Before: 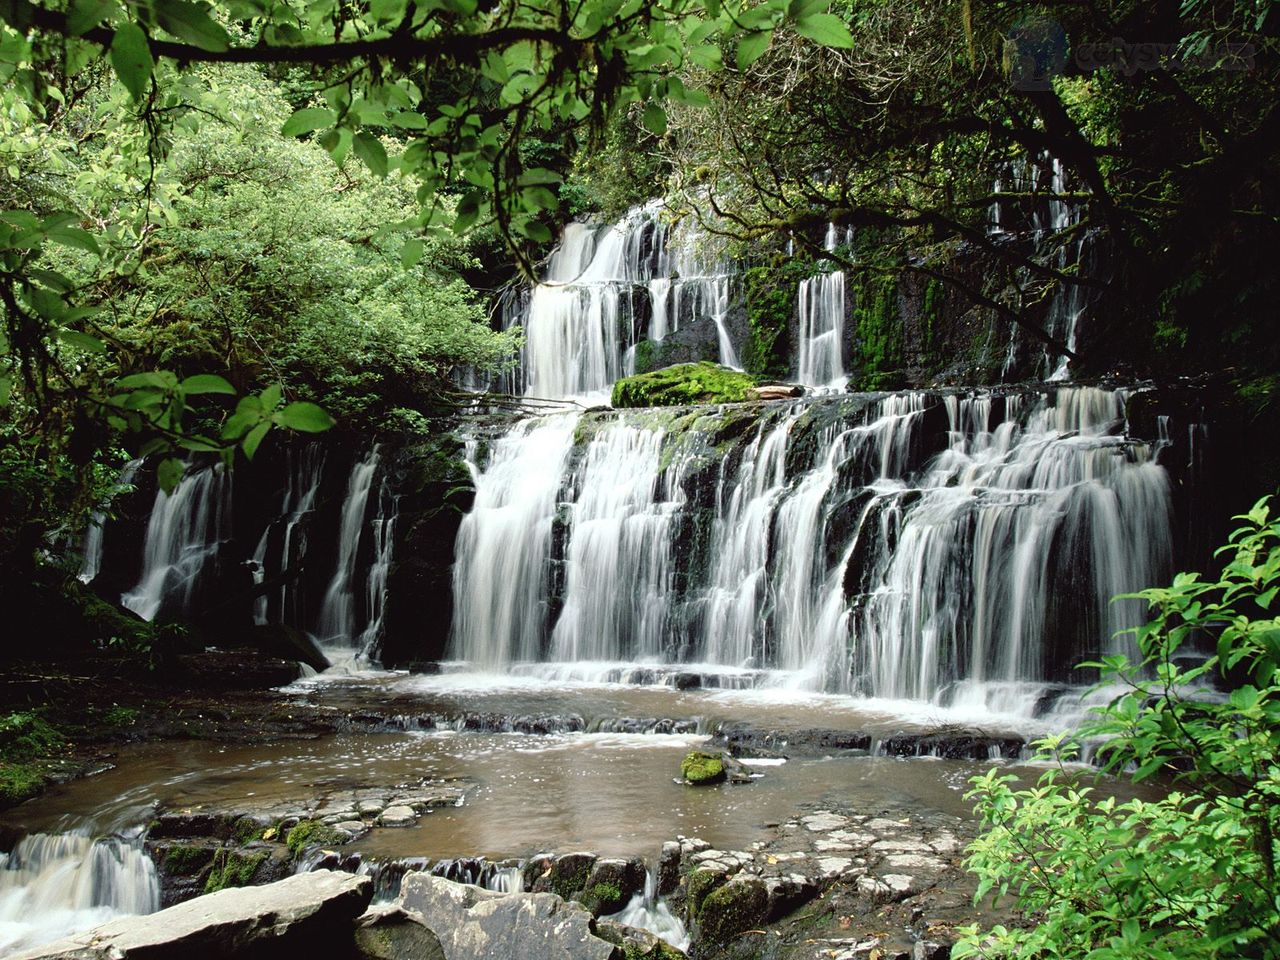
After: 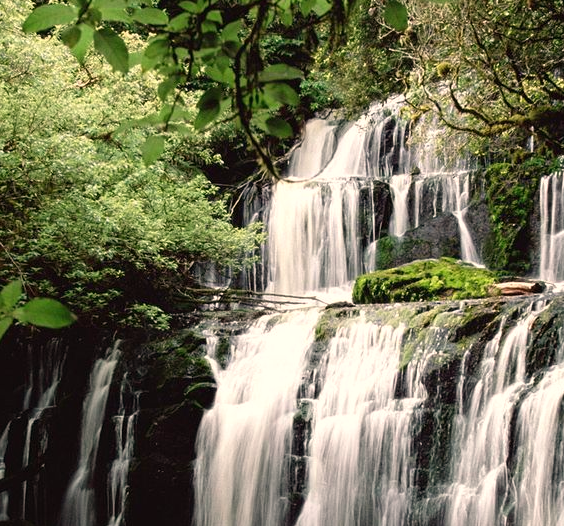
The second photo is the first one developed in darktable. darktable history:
crop: left 20.248%, top 10.86%, right 35.675%, bottom 34.321%
white balance: red 1.127, blue 0.943
